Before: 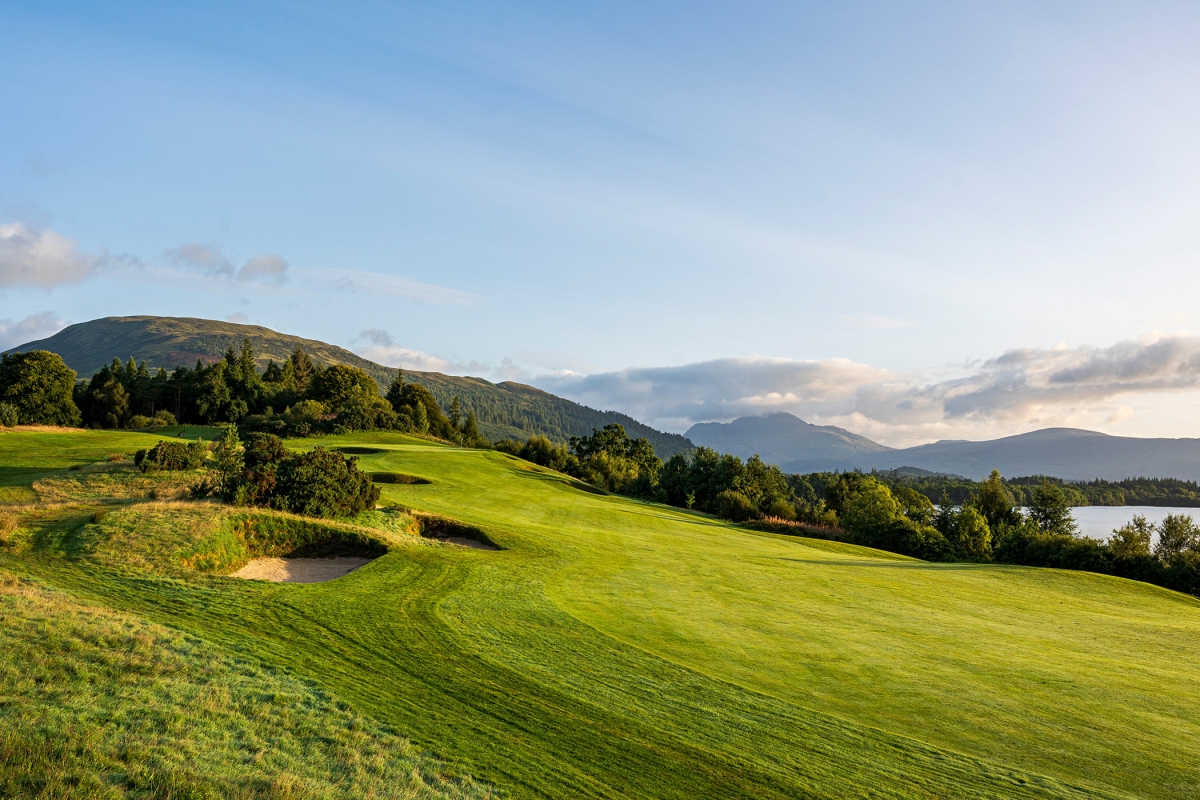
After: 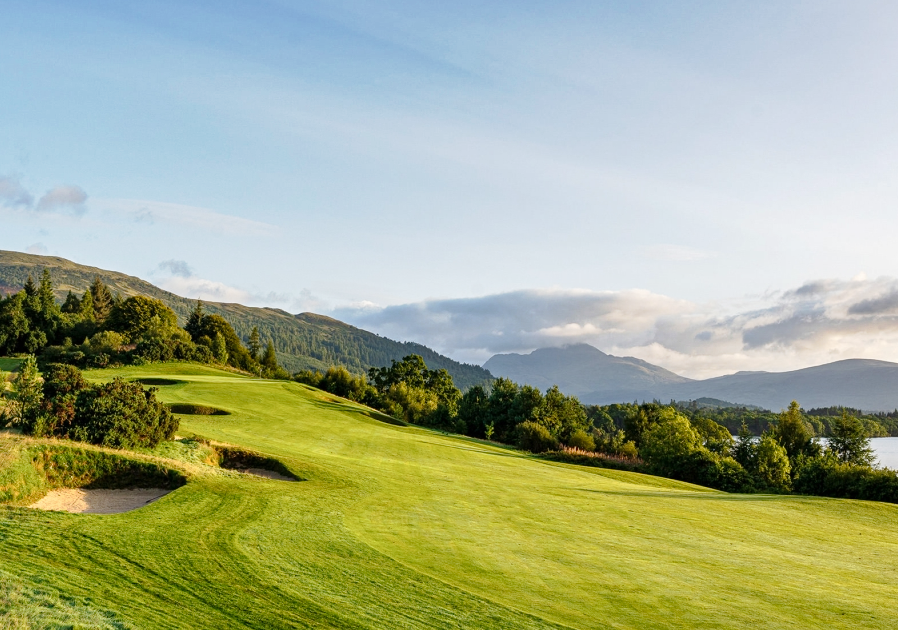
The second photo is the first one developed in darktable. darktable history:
tone curve: curves: ch0 [(0, 0) (0.003, 0.004) (0.011, 0.015) (0.025, 0.033) (0.044, 0.058) (0.069, 0.091) (0.1, 0.131) (0.136, 0.178) (0.177, 0.232) (0.224, 0.294) (0.277, 0.362) (0.335, 0.434) (0.399, 0.512) (0.468, 0.582) (0.543, 0.646) (0.623, 0.713) (0.709, 0.783) (0.801, 0.876) (0.898, 0.938) (1, 1)], preserve colors none
shadows and highlights: shadows 53, soften with gaussian
crop: left 16.768%, top 8.653%, right 8.362%, bottom 12.485%
